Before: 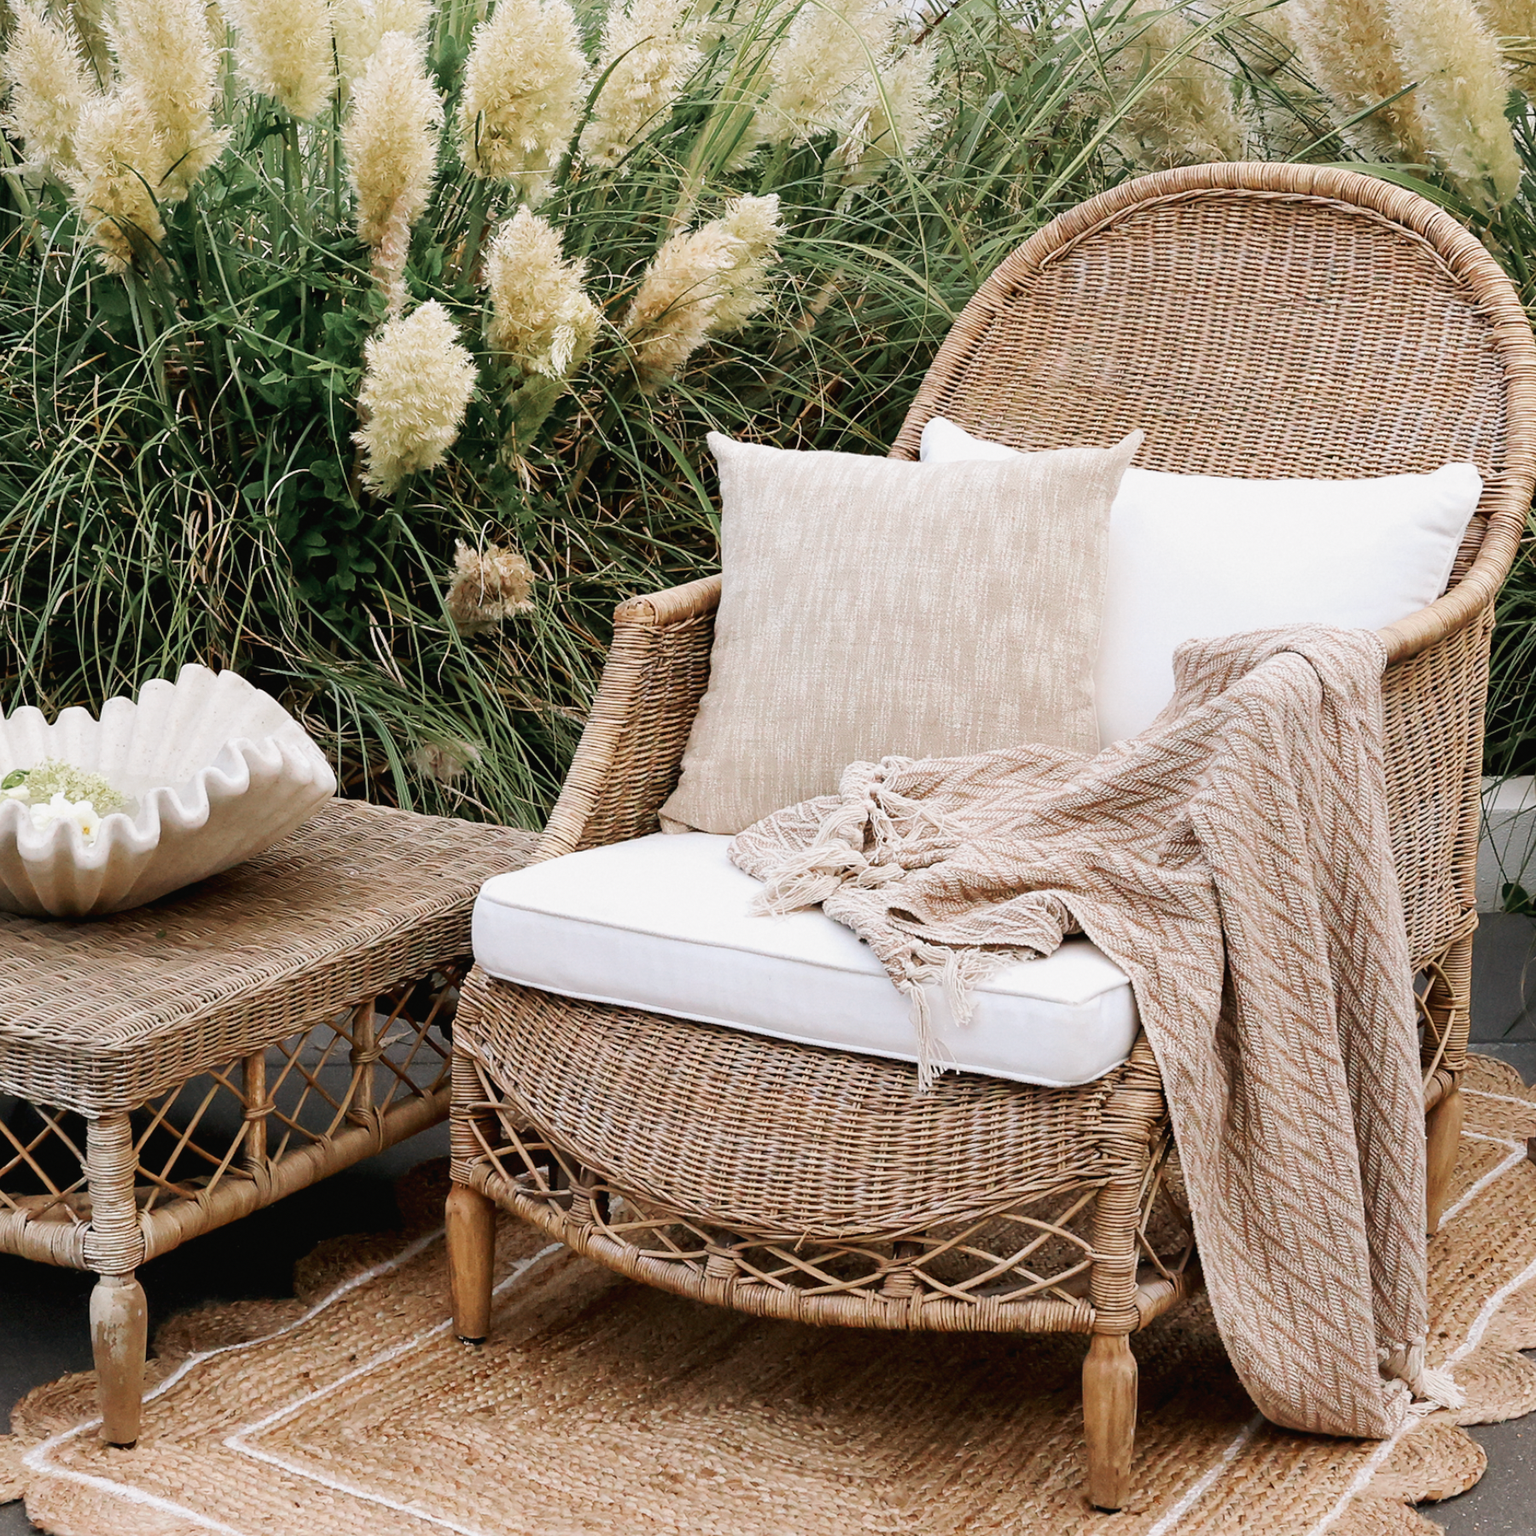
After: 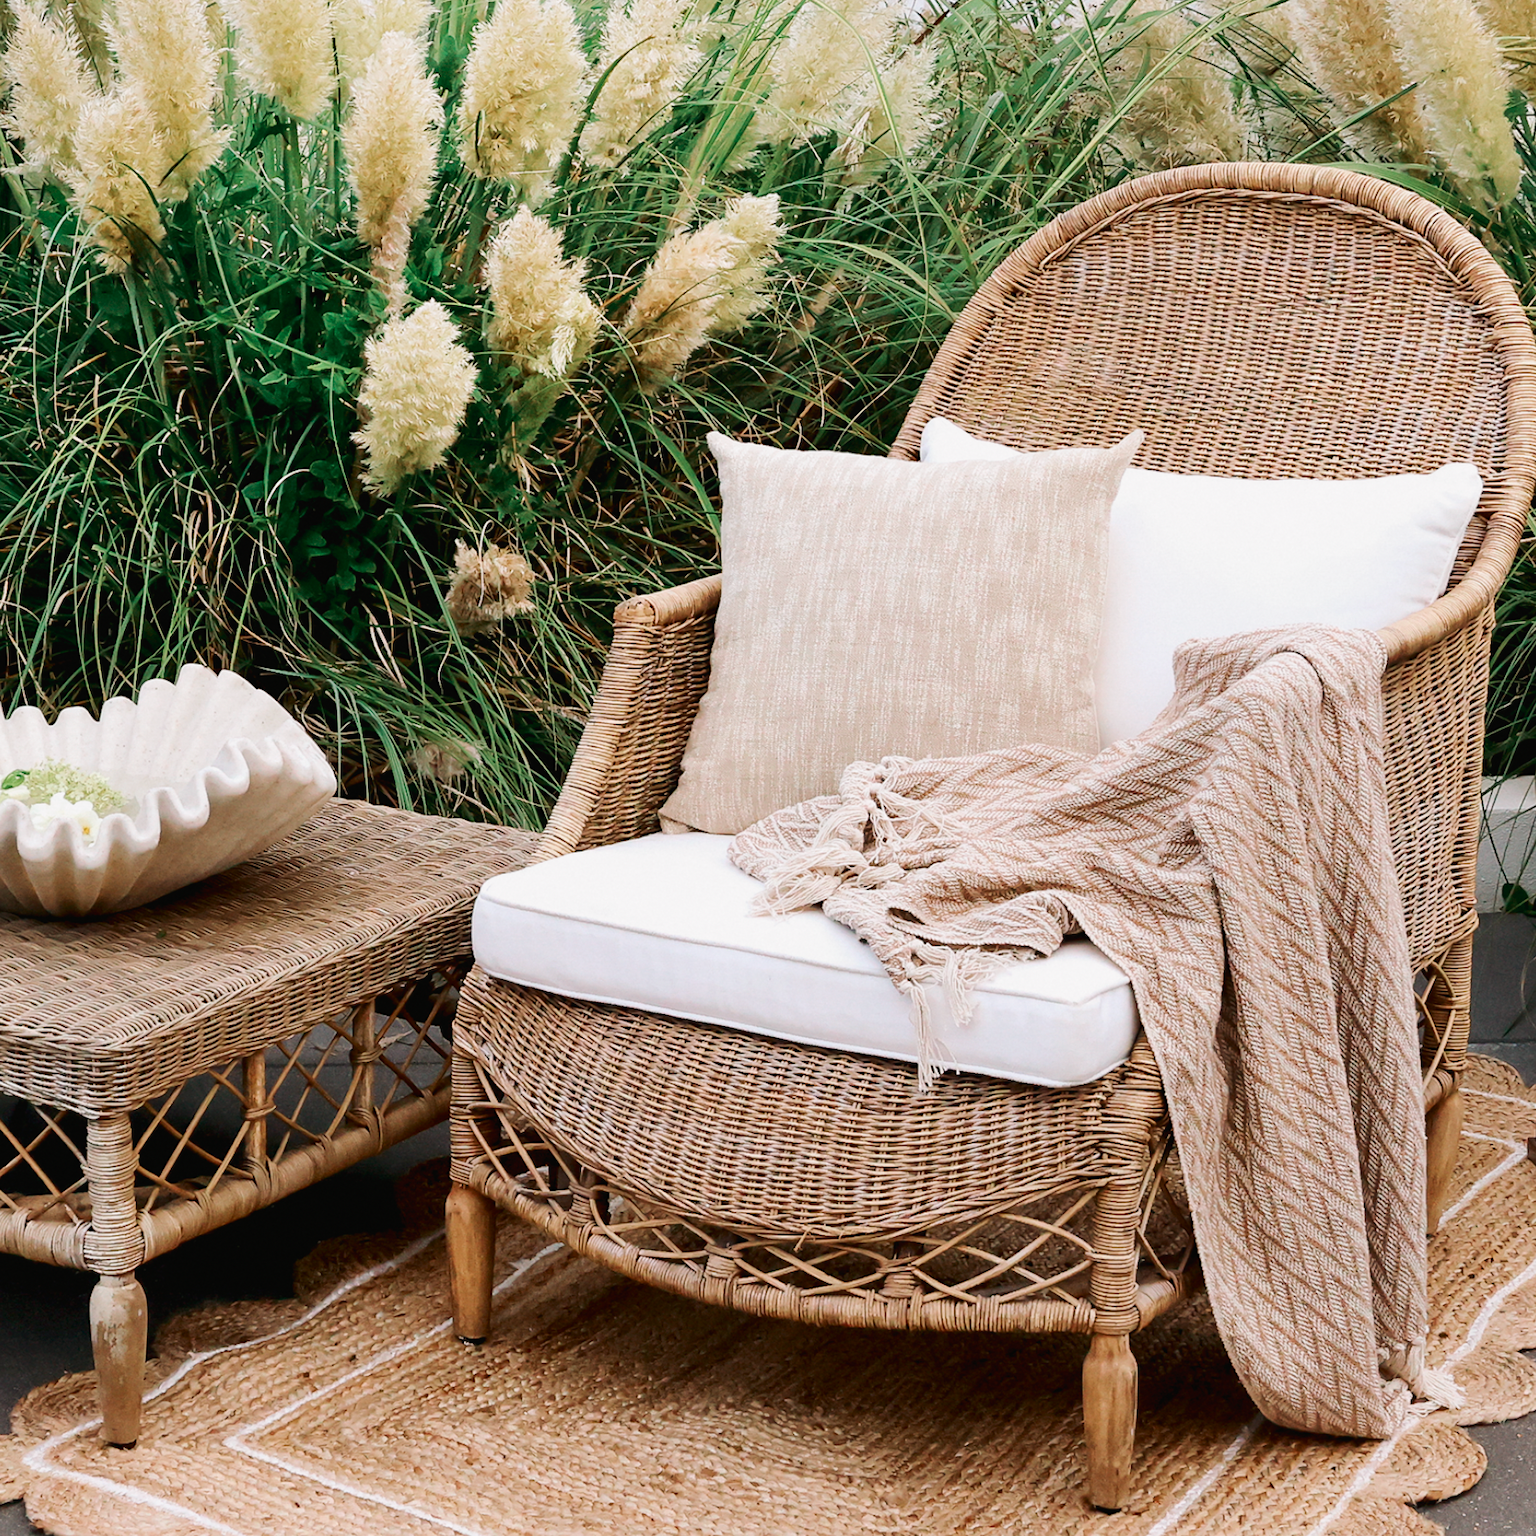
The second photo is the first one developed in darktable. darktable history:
tone curve: curves: ch0 [(0, 0) (0.183, 0.152) (0.571, 0.594) (1, 1)]; ch1 [(0, 0) (0.394, 0.307) (0.5, 0.5) (0.586, 0.597) (0.625, 0.647) (1, 1)]; ch2 [(0, 0) (0.5, 0.5) (0.604, 0.616) (1, 1)], color space Lab, independent channels, preserve colors none
